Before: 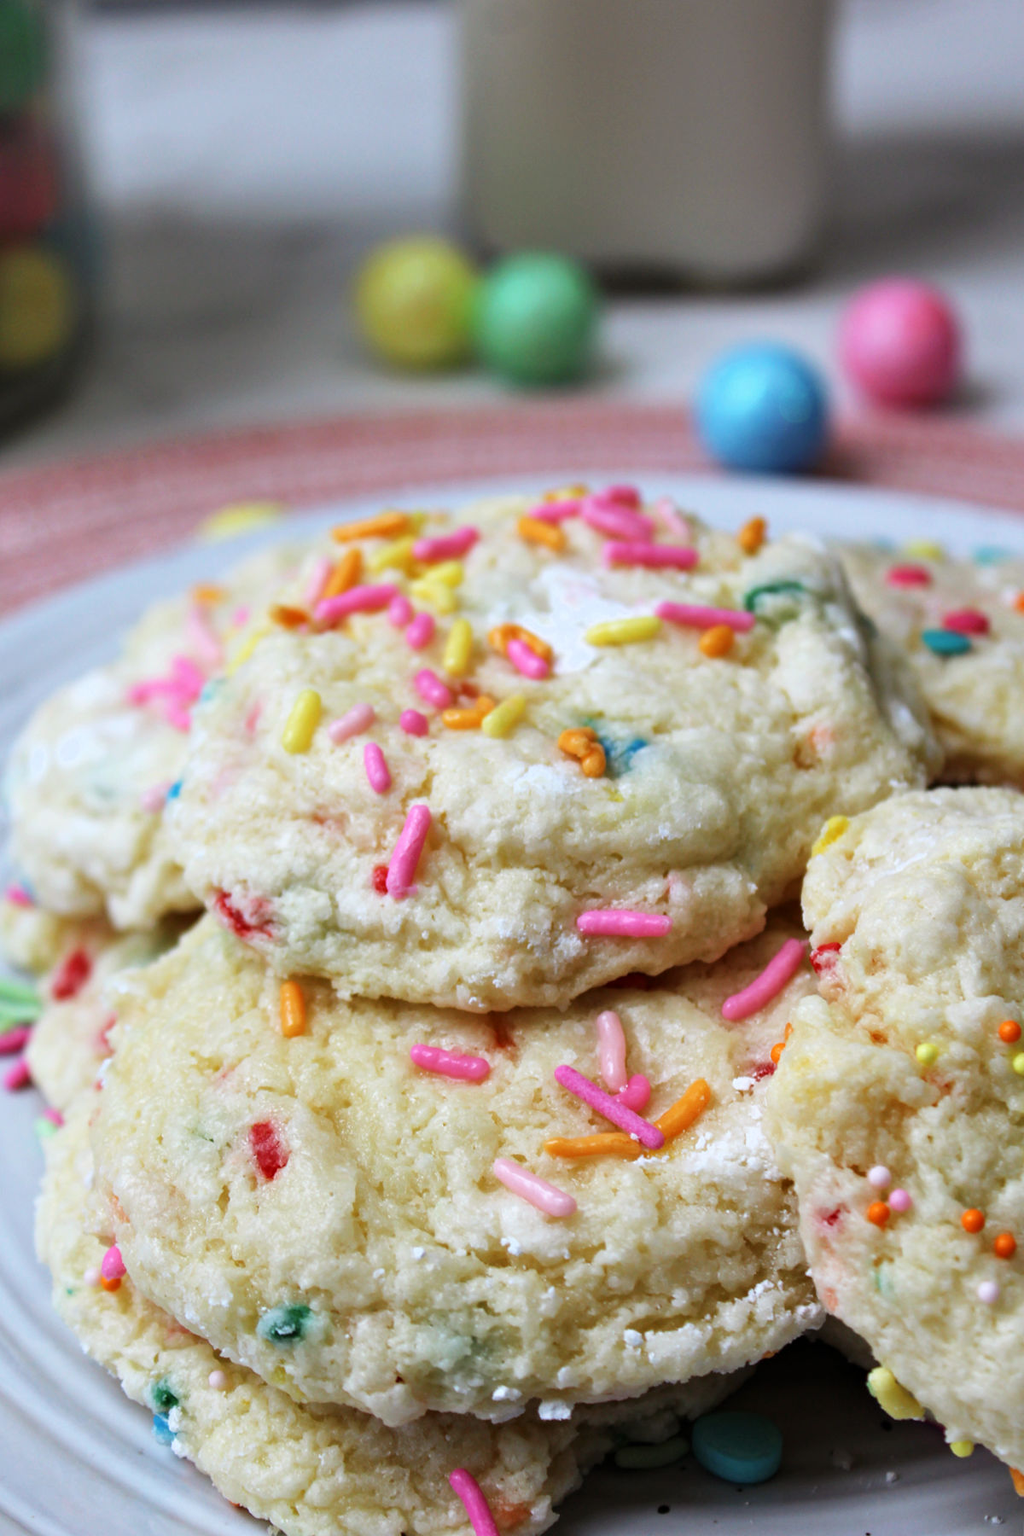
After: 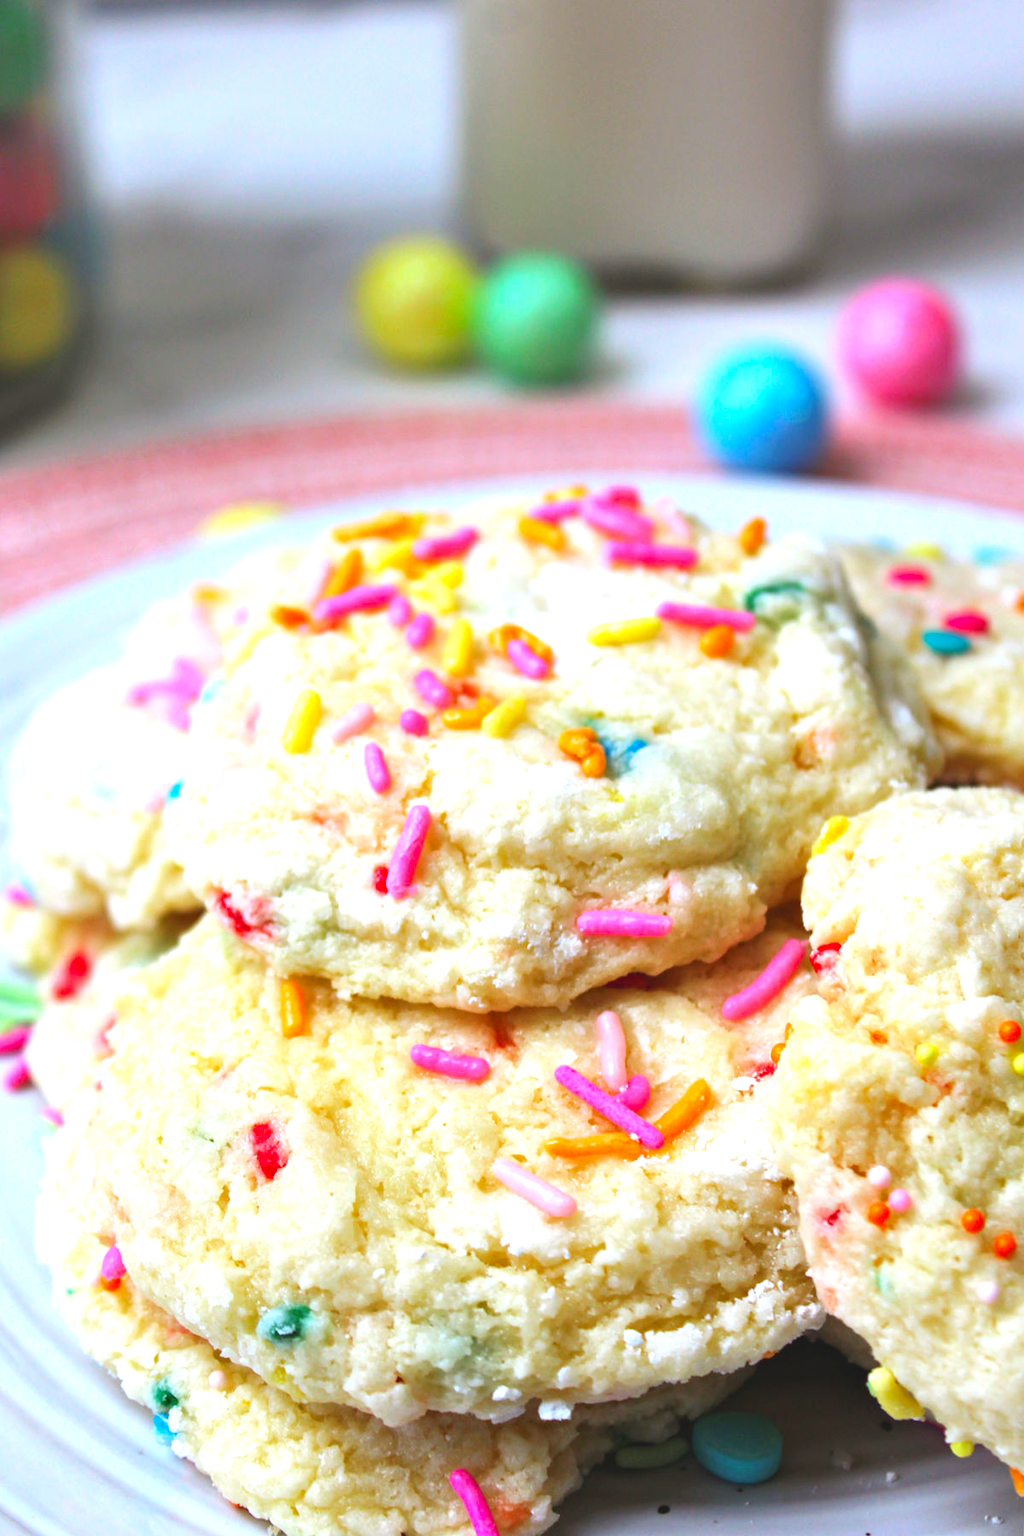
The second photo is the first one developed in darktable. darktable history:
exposure: exposure 1.137 EV, compensate highlight preservation false
contrast brightness saturation: contrast -0.19, saturation 0.19
